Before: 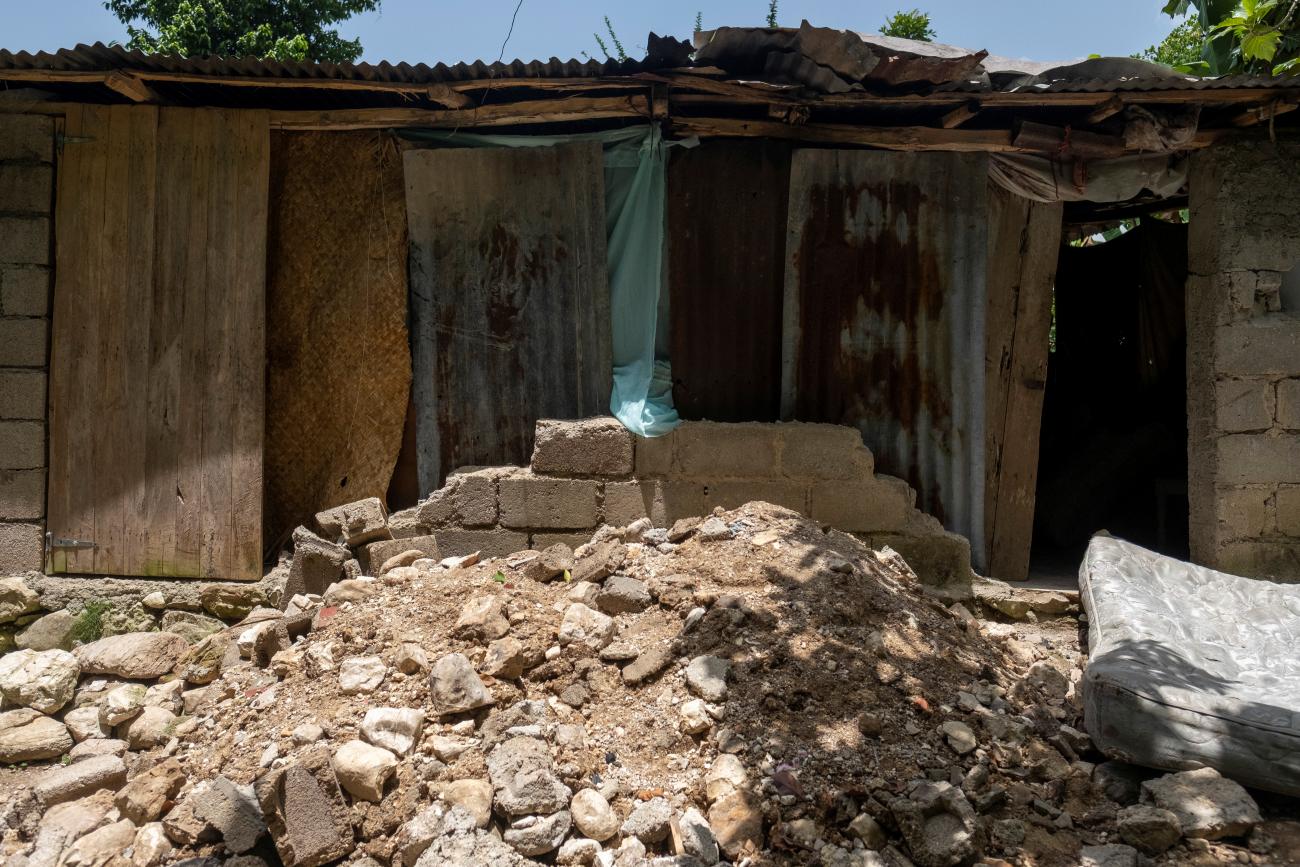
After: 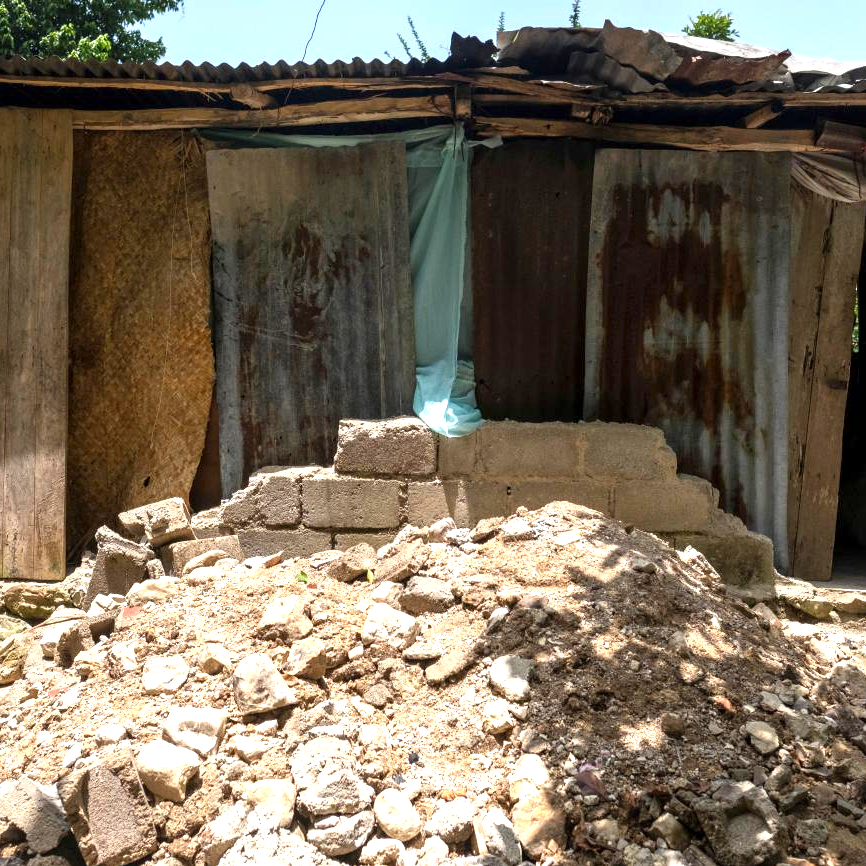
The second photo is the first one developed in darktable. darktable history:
tone equalizer: on, module defaults
crop and rotate: left 15.201%, right 18.163%
exposure: exposure 1.16 EV, compensate highlight preservation false
